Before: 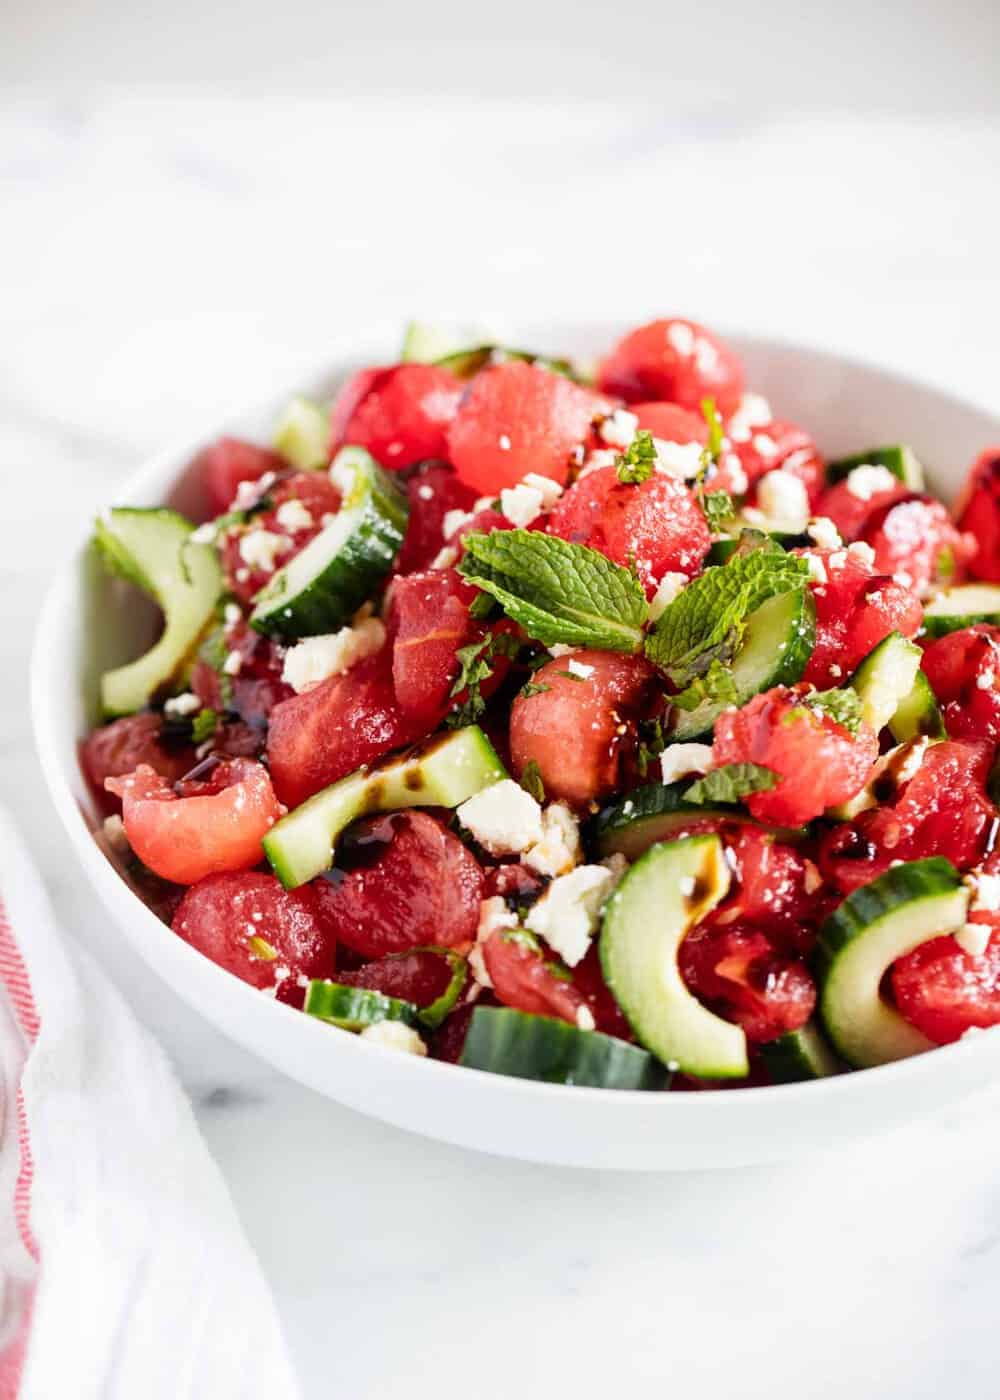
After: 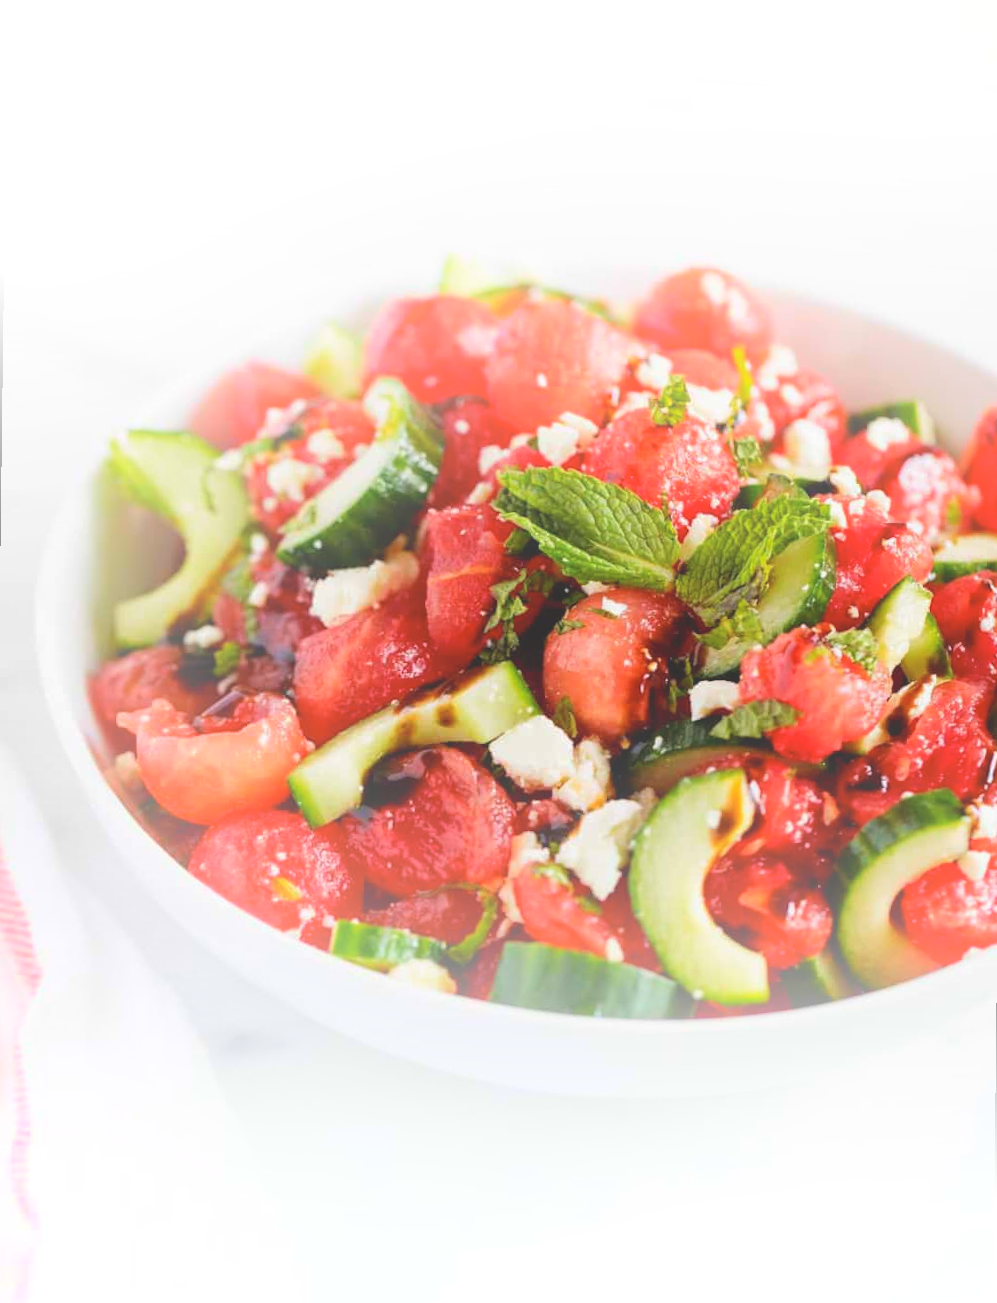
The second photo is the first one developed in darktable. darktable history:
shadows and highlights: shadows -20, white point adjustment -2, highlights -35
bloom: size 38%, threshold 95%, strength 30%
rotate and perspective: rotation 0.679°, lens shift (horizontal) 0.136, crop left 0.009, crop right 0.991, crop top 0.078, crop bottom 0.95
